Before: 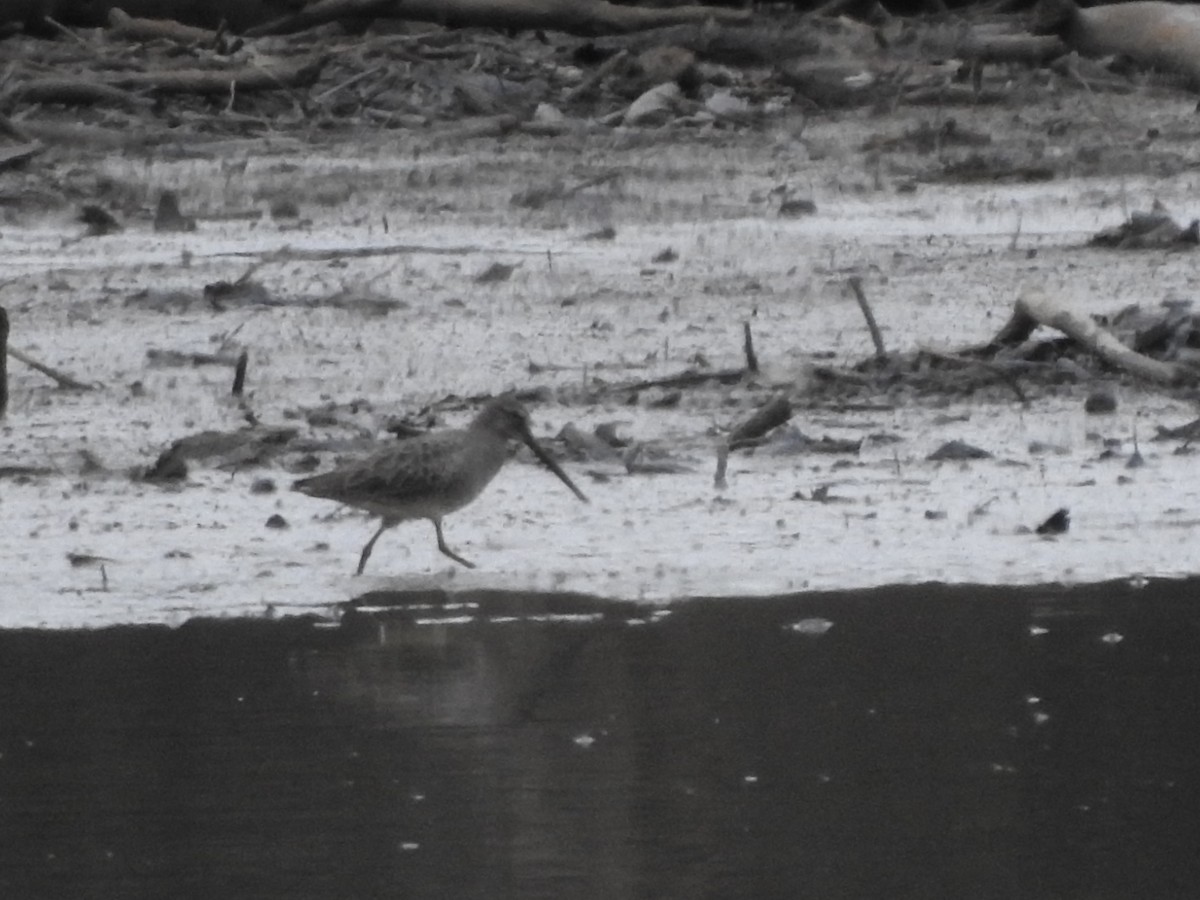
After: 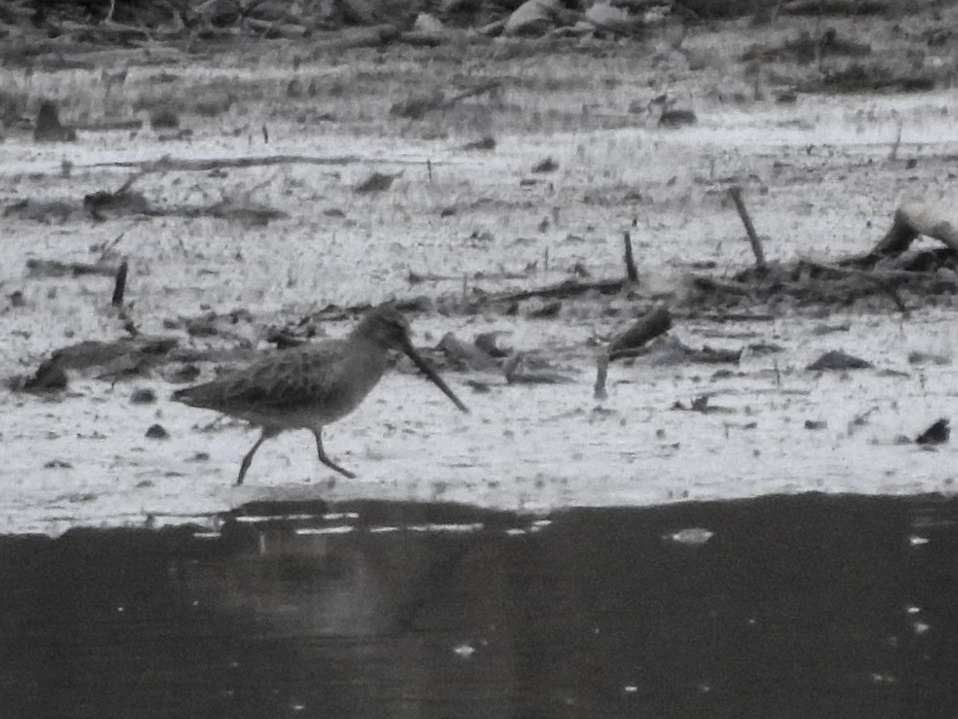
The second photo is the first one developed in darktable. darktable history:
crop and rotate: left 10.071%, top 10.071%, right 10.02%, bottom 10.02%
local contrast: on, module defaults
sharpen: radius 1.272, amount 0.305, threshold 0
